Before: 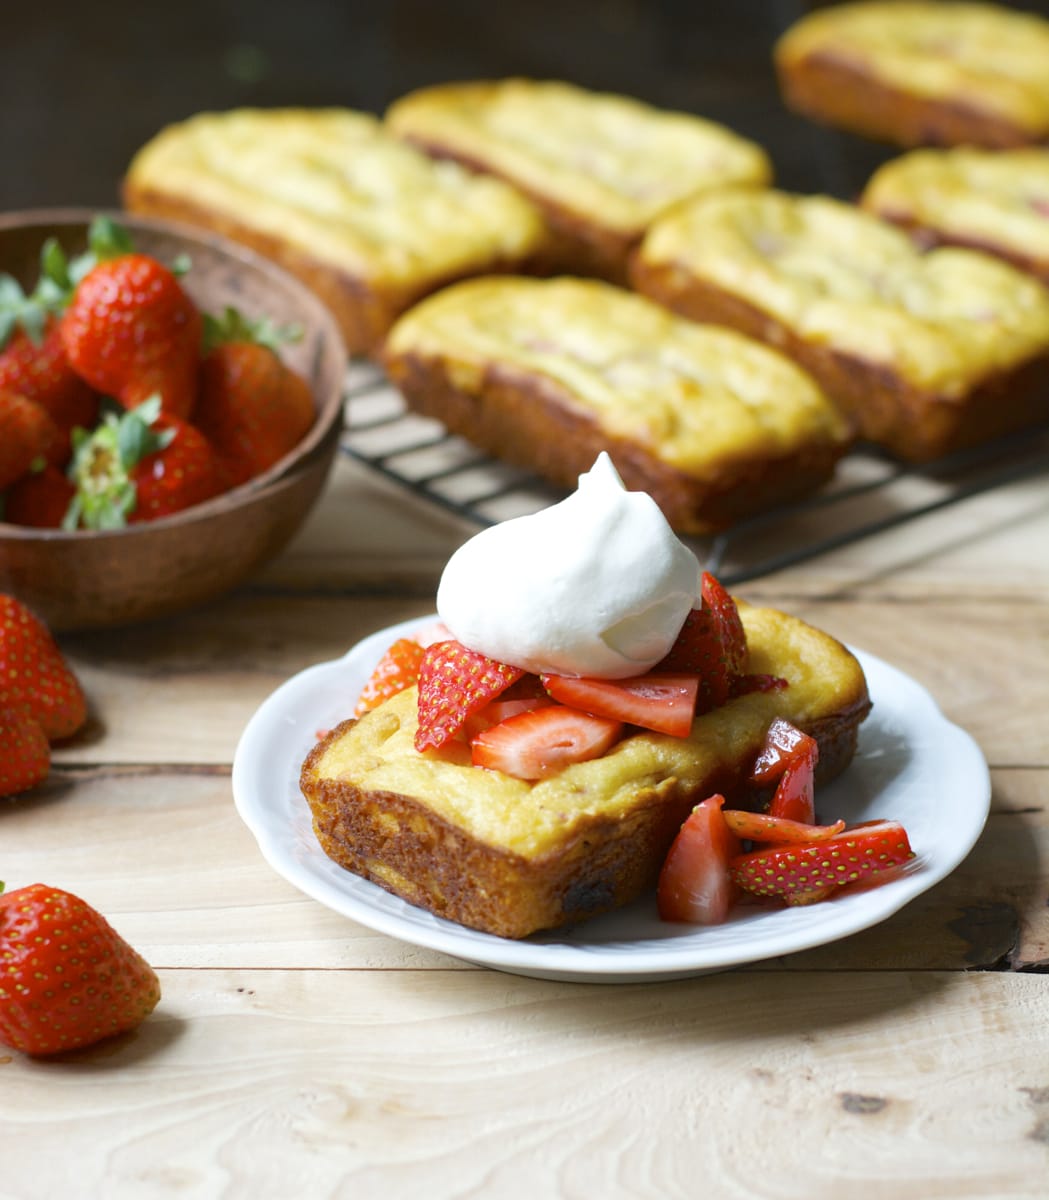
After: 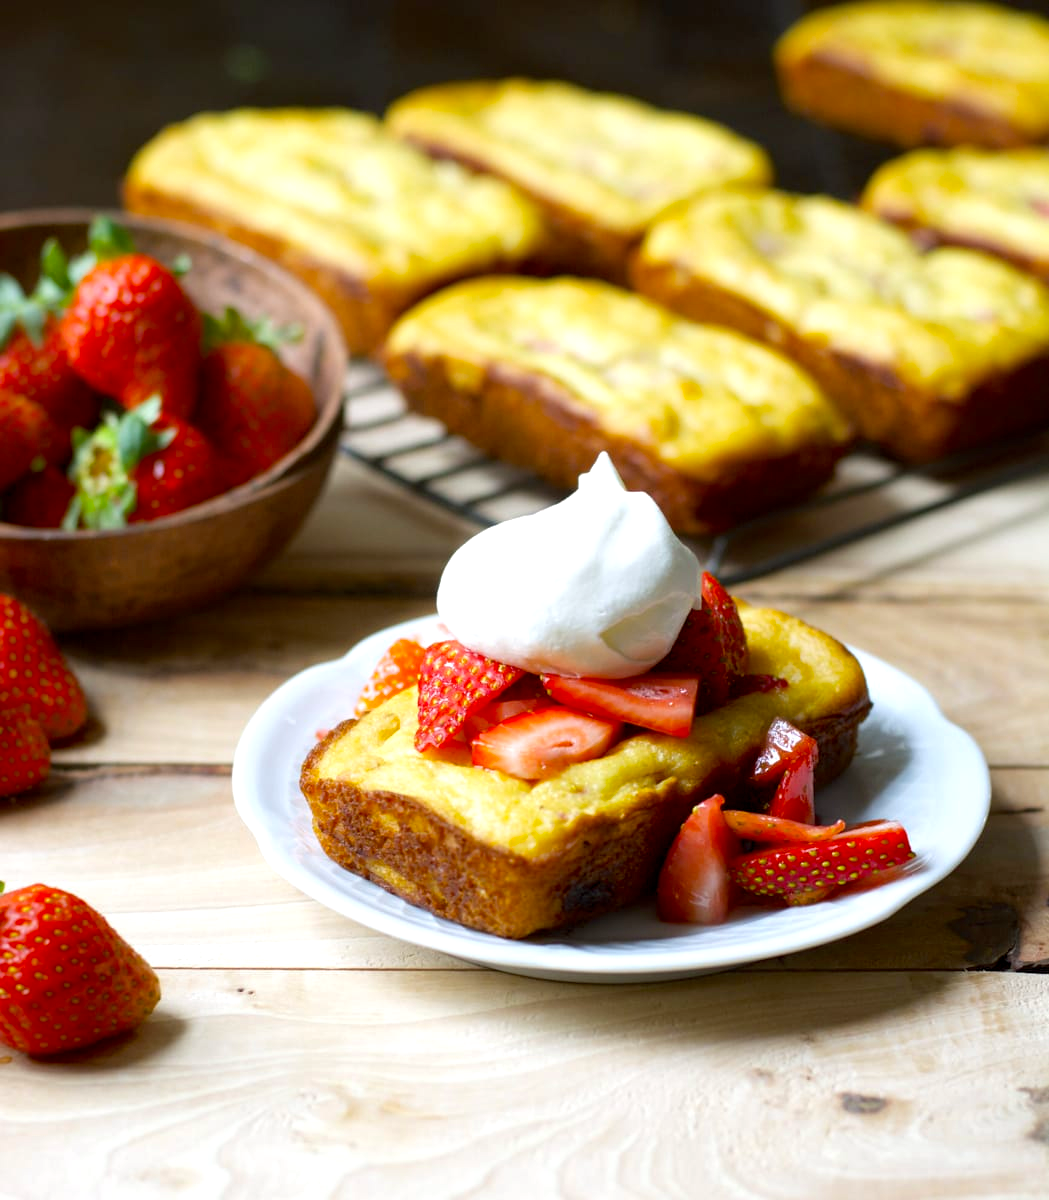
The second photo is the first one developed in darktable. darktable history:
color balance: lift [1, 1.001, 0.999, 1.001], gamma [1, 1.004, 1.007, 0.993], gain [1, 0.991, 0.987, 1.013], contrast 7.5%, contrast fulcrum 10%, output saturation 115%
exposure: black level correction 0.007, compensate highlight preservation false
